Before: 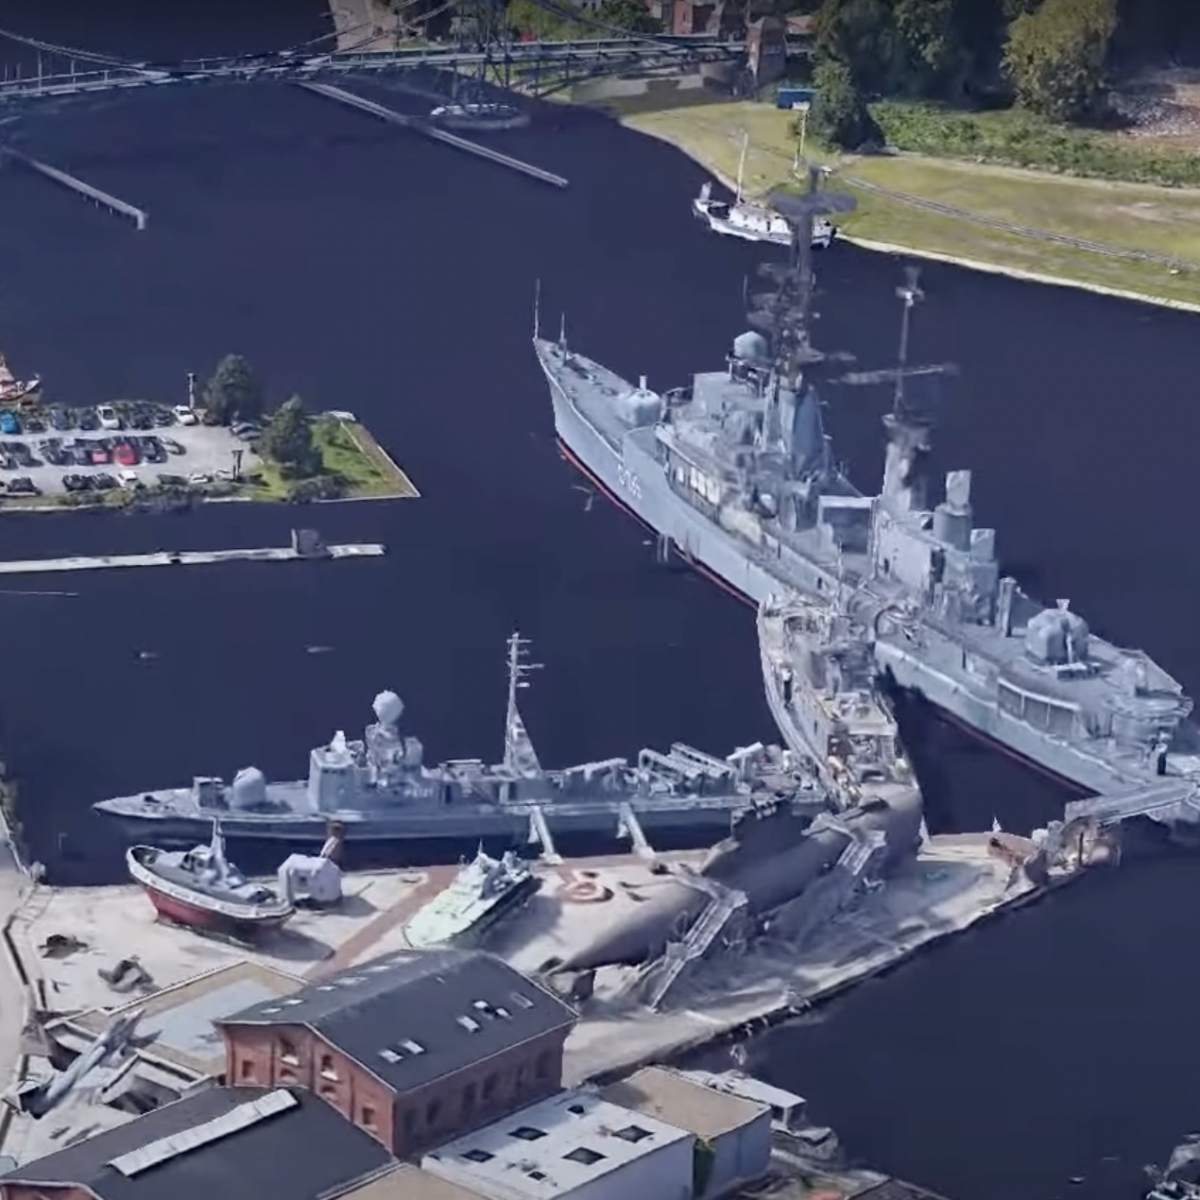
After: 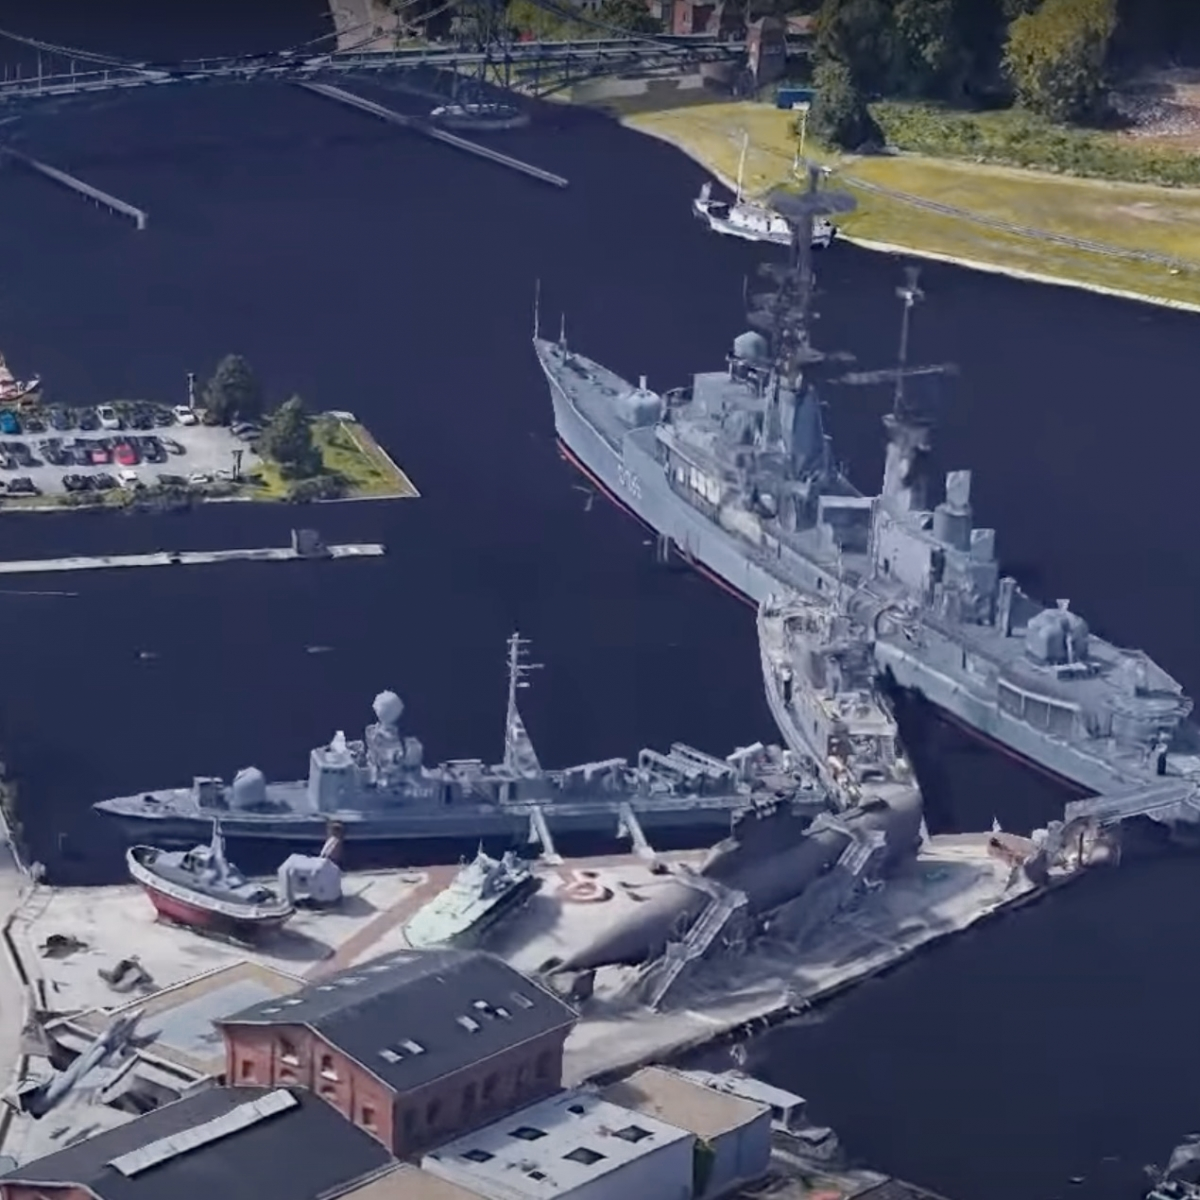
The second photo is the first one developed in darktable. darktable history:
color balance rgb: on, module defaults
color zones: curves: ch0 [(0, 0.499) (0.143, 0.5) (0.286, 0.5) (0.429, 0.476) (0.571, 0.284) (0.714, 0.243) (0.857, 0.449) (1, 0.499)]; ch1 [(0, 0.532) (0.143, 0.645) (0.286, 0.696) (0.429, 0.211) (0.571, 0.504) (0.714, 0.493) (0.857, 0.495) (1, 0.532)]; ch2 [(0, 0.5) (0.143, 0.5) (0.286, 0.427) (0.429, 0.324) (0.571, 0.5) (0.714, 0.5) (0.857, 0.5) (1, 0.5)]
